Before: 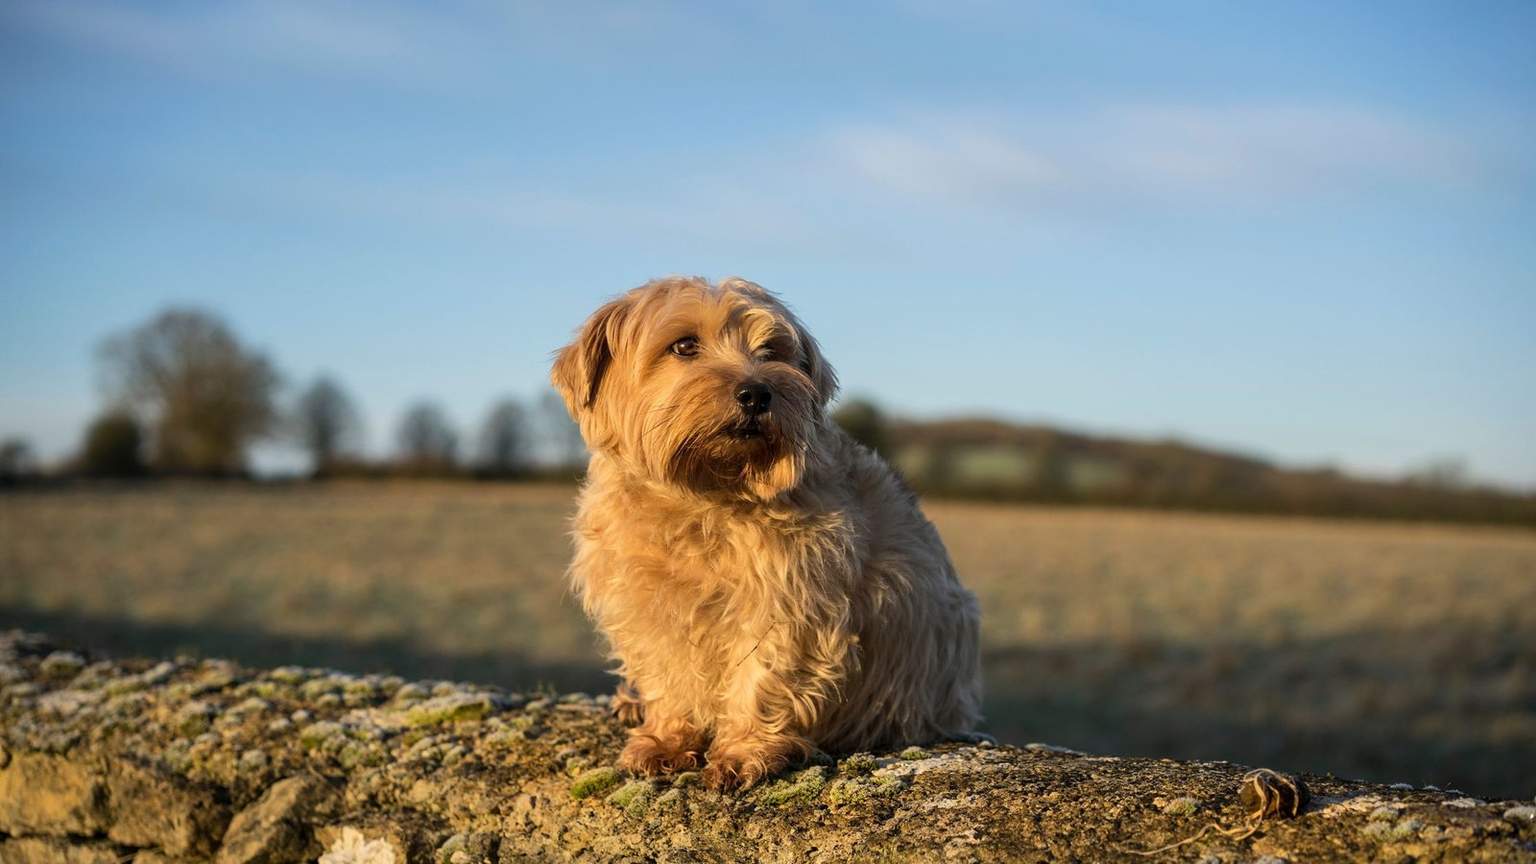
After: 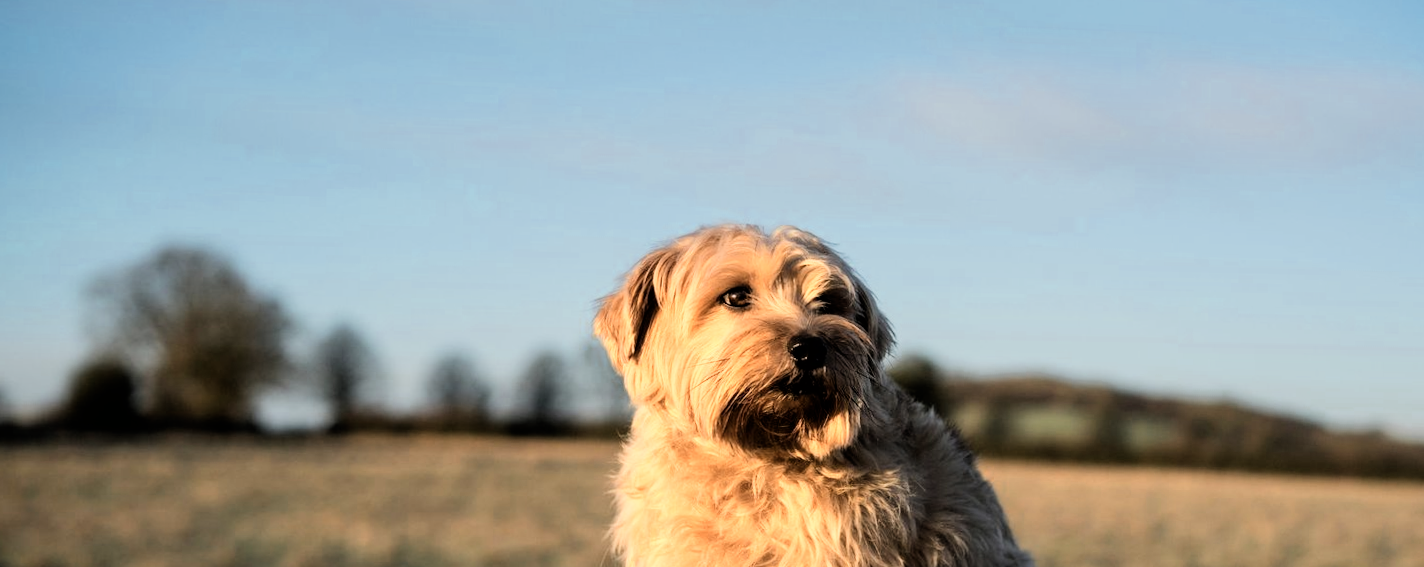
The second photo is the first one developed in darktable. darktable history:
color zones: curves: ch0 [(0.018, 0.548) (0.197, 0.654) (0.425, 0.447) (0.605, 0.658) (0.732, 0.579)]; ch1 [(0.105, 0.531) (0.224, 0.531) (0.386, 0.39) (0.618, 0.456) (0.732, 0.456) (0.956, 0.421)]; ch2 [(0.039, 0.583) (0.215, 0.465) (0.399, 0.544) (0.465, 0.548) (0.614, 0.447) (0.724, 0.43) (0.882, 0.623) (0.956, 0.632)]
filmic rgb: black relative exposure -5 EV, hardness 2.88, contrast 1.2
crop: left 1.509%, top 3.452%, right 7.696%, bottom 28.452%
rotate and perspective: rotation 0.679°, lens shift (horizontal) 0.136, crop left 0.009, crop right 0.991, crop top 0.078, crop bottom 0.95
